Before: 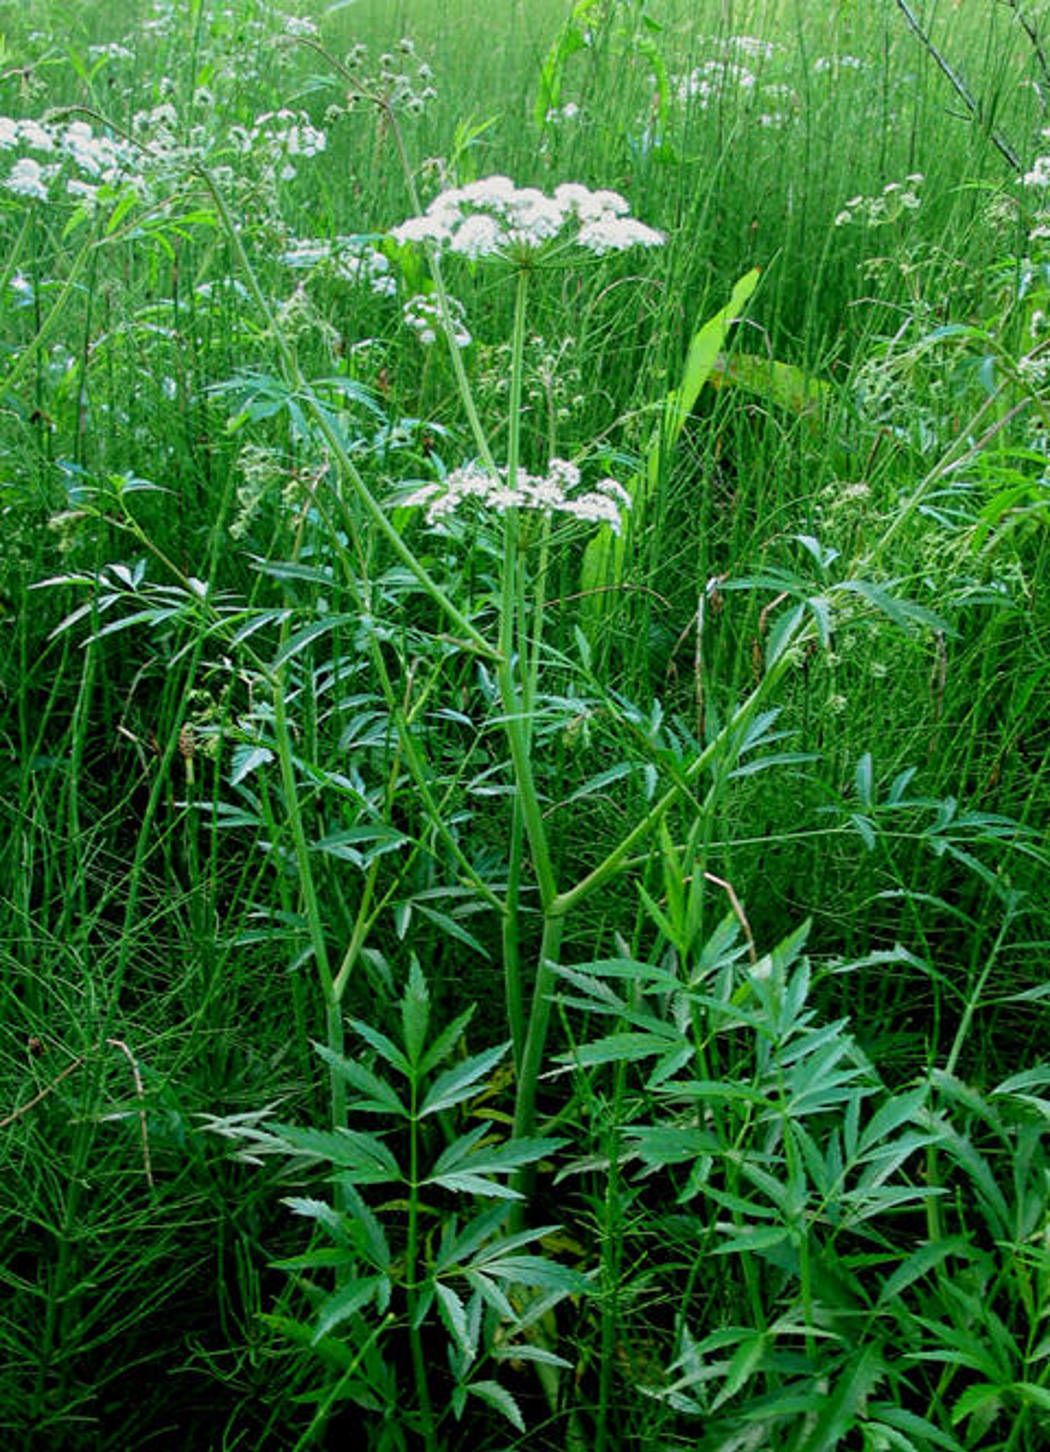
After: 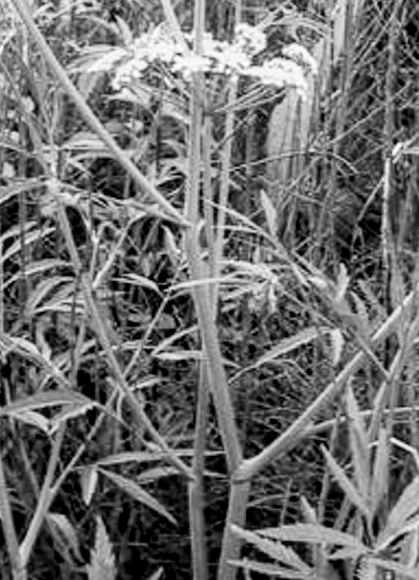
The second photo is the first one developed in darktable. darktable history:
color calibration: output R [1.063, -0.012, -0.003, 0], output G [0, 1.022, 0.021, 0], output B [-0.079, 0.047, 1, 0], illuminant custom, x 0.389, y 0.387, temperature 3838.64 K
filmic rgb: middle gray luminance 12.74%, black relative exposure -10.13 EV, white relative exposure 3.47 EV, threshold 6 EV, target black luminance 0%, hardness 5.74, latitude 44.69%, contrast 1.221, highlights saturation mix 5%, shadows ↔ highlights balance 26.78%, add noise in highlights 0, preserve chrominance no, color science v3 (2019), use custom middle-gray values true, iterations of high-quality reconstruction 0, contrast in highlights soft, enable highlight reconstruction true
monochrome: a 32, b 64, size 2.3
local contrast: on, module defaults
crop: left 30%, top 30%, right 30%, bottom 30%
